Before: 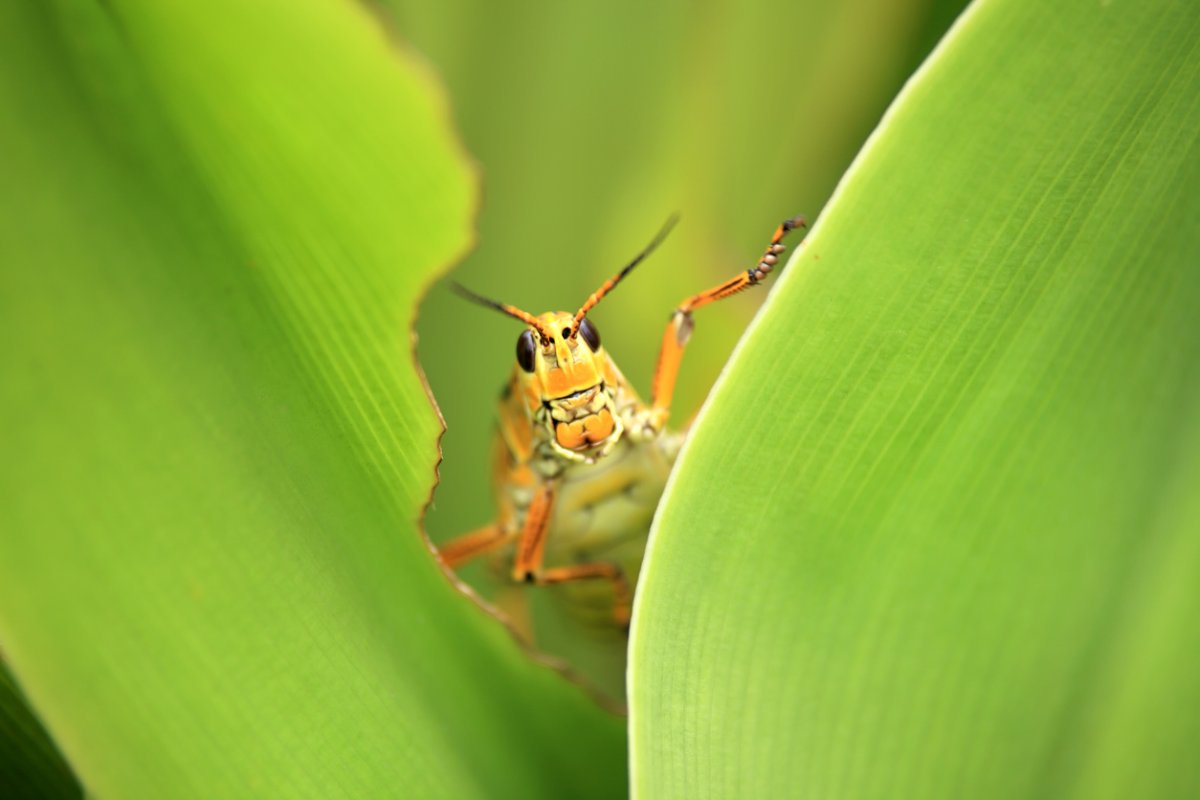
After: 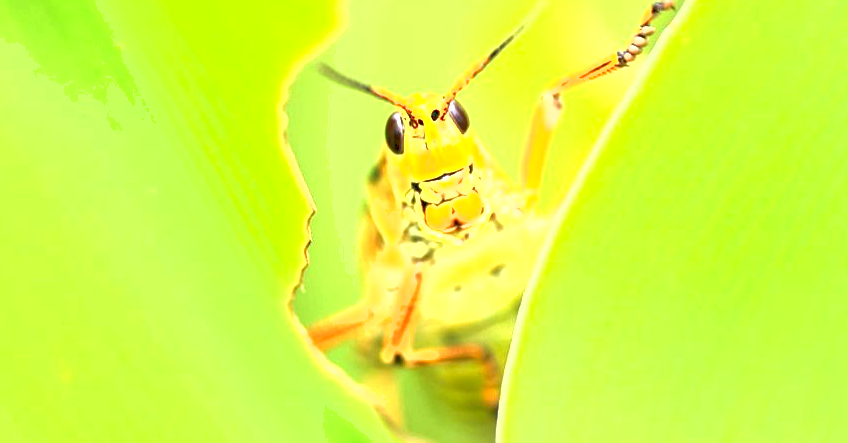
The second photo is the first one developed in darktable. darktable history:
crop: left 10.941%, top 27.36%, right 18.312%, bottom 17.193%
sharpen: radius 1.281, amount 0.289, threshold 0.058
exposure: exposure 1.995 EV, compensate highlight preservation false
contrast brightness saturation: brightness -0.085
tone equalizer: -7 EV 0.142 EV, -6 EV 0.571 EV, -5 EV 1.12 EV, -4 EV 1.32 EV, -3 EV 1.13 EV, -2 EV 0.6 EV, -1 EV 0.147 EV
shadows and highlights: shadows 25.19, highlights -24.02
